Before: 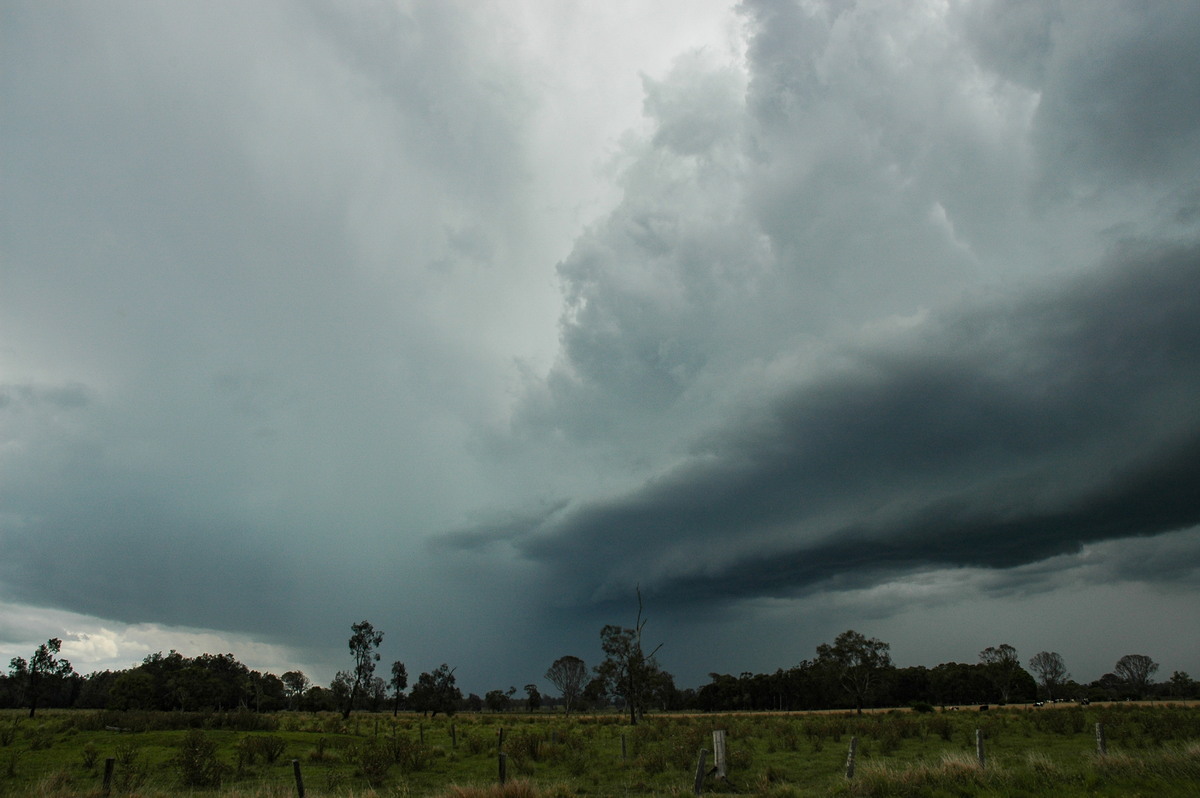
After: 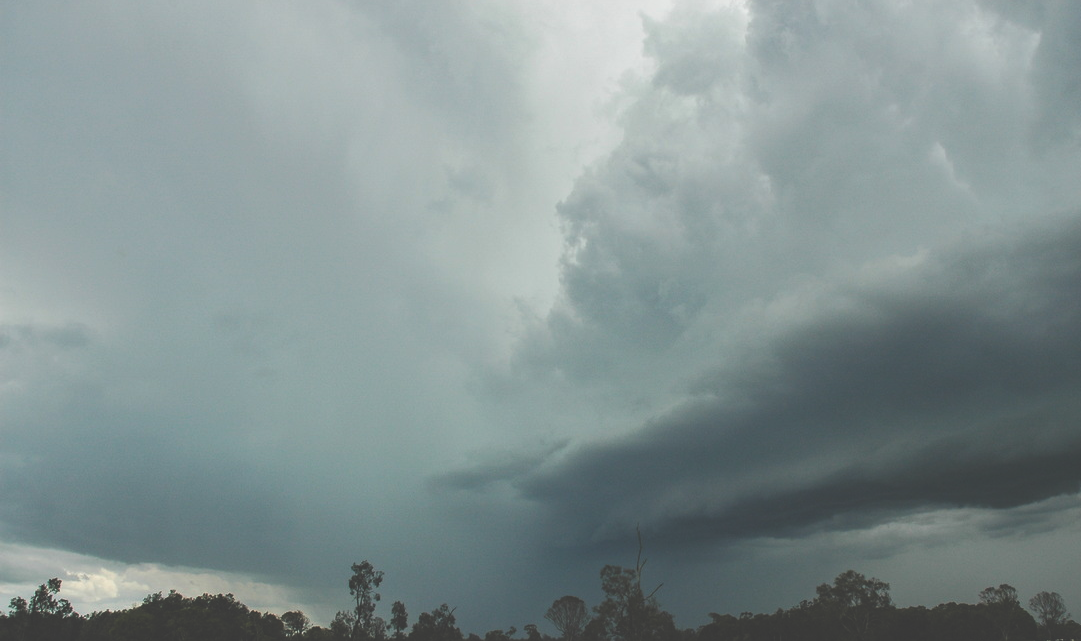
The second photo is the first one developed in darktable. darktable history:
exposure: black level correction -0.039, exposure 0.063 EV, compensate exposure bias true, compensate highlight preservation false
crop: top 7.556%, right 9.875%, bottom 12.089%
color correction: highlights b* 0.064, saturation 1.11
